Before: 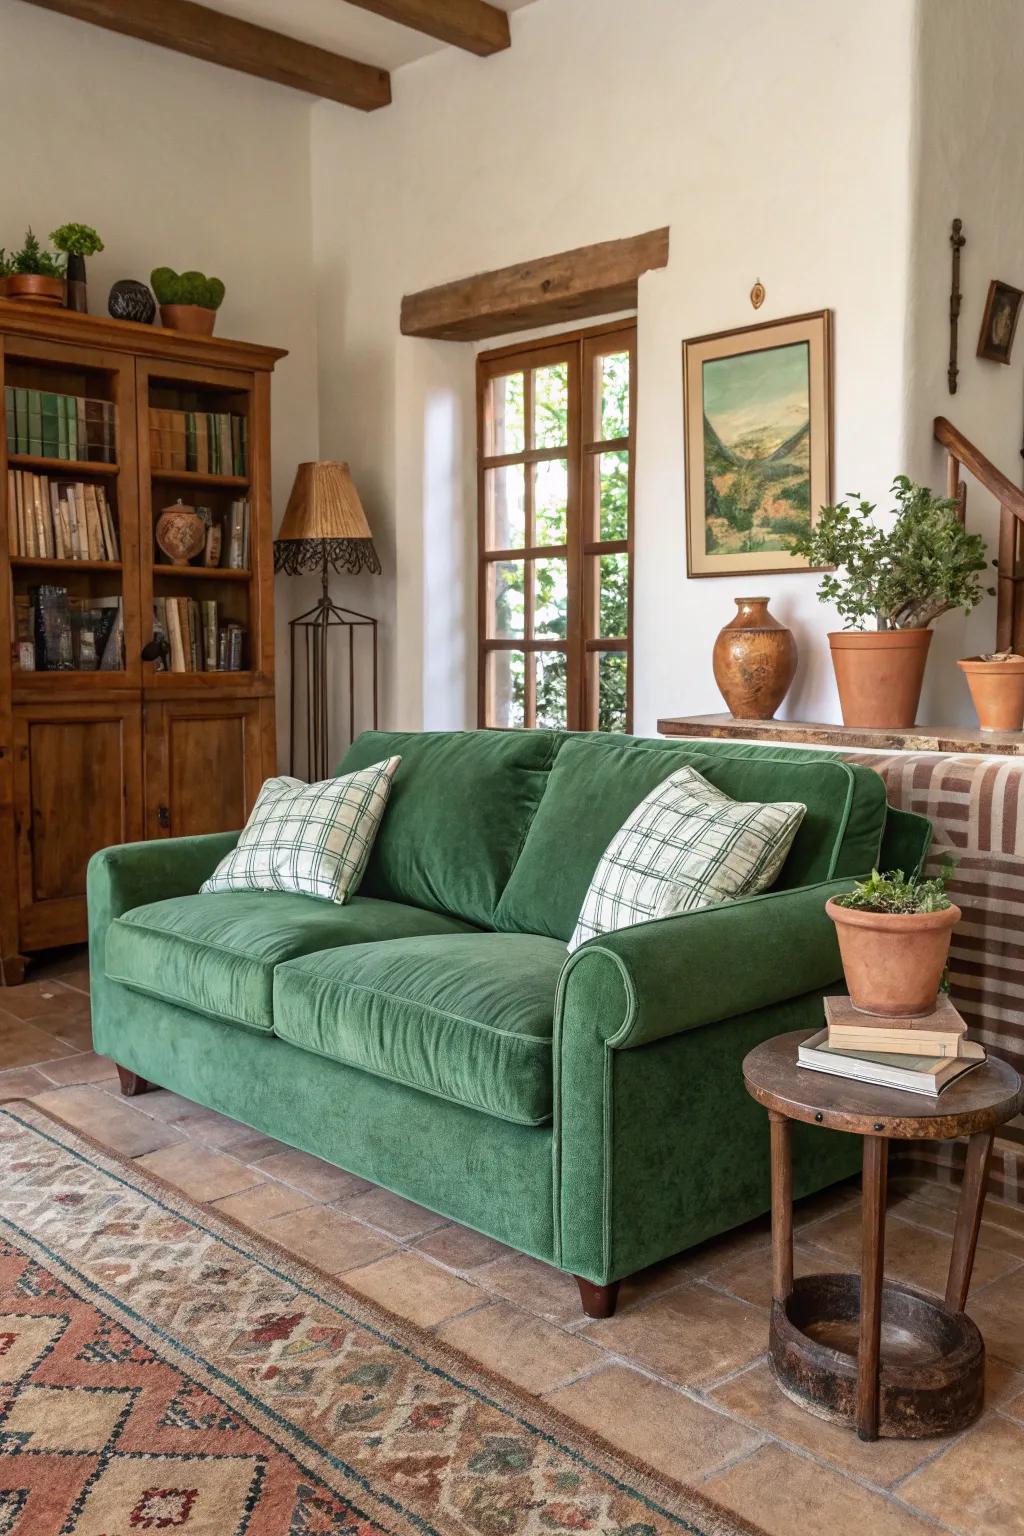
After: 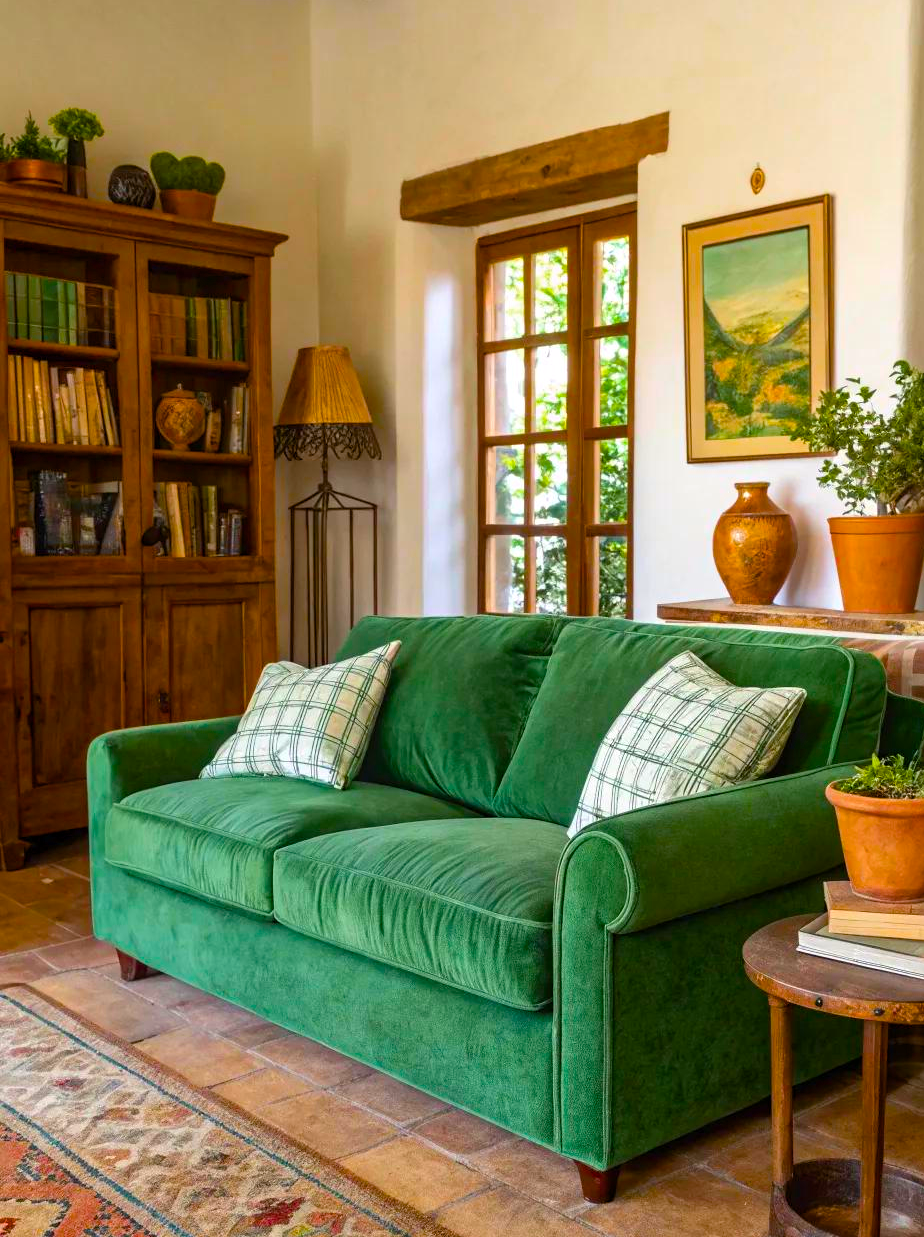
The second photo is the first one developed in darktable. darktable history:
levels: levels [0, 0.492, 0.984]
crop: top 7.49%, right 9.717%, bottom 11.943%
color balance rgb: perceptual saturation grading › global saturation 100%
